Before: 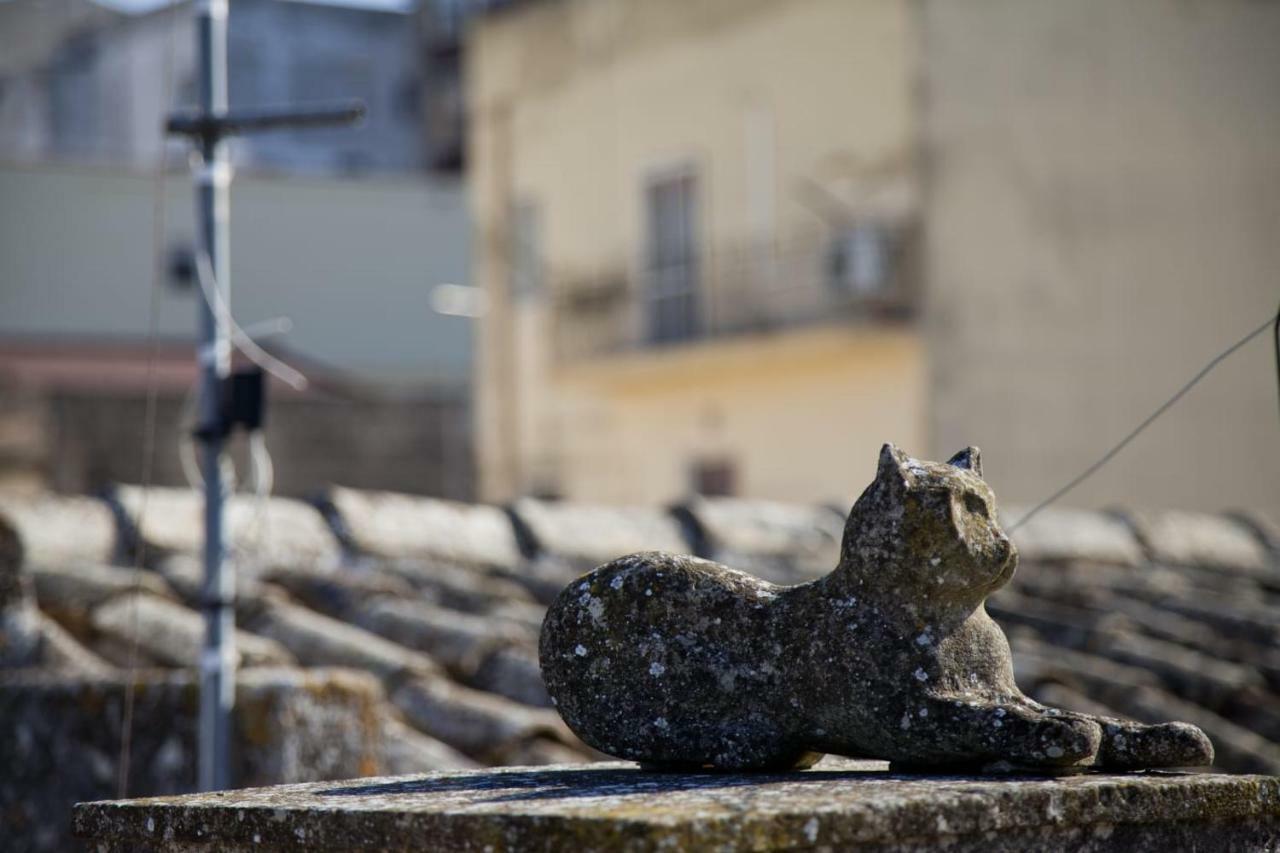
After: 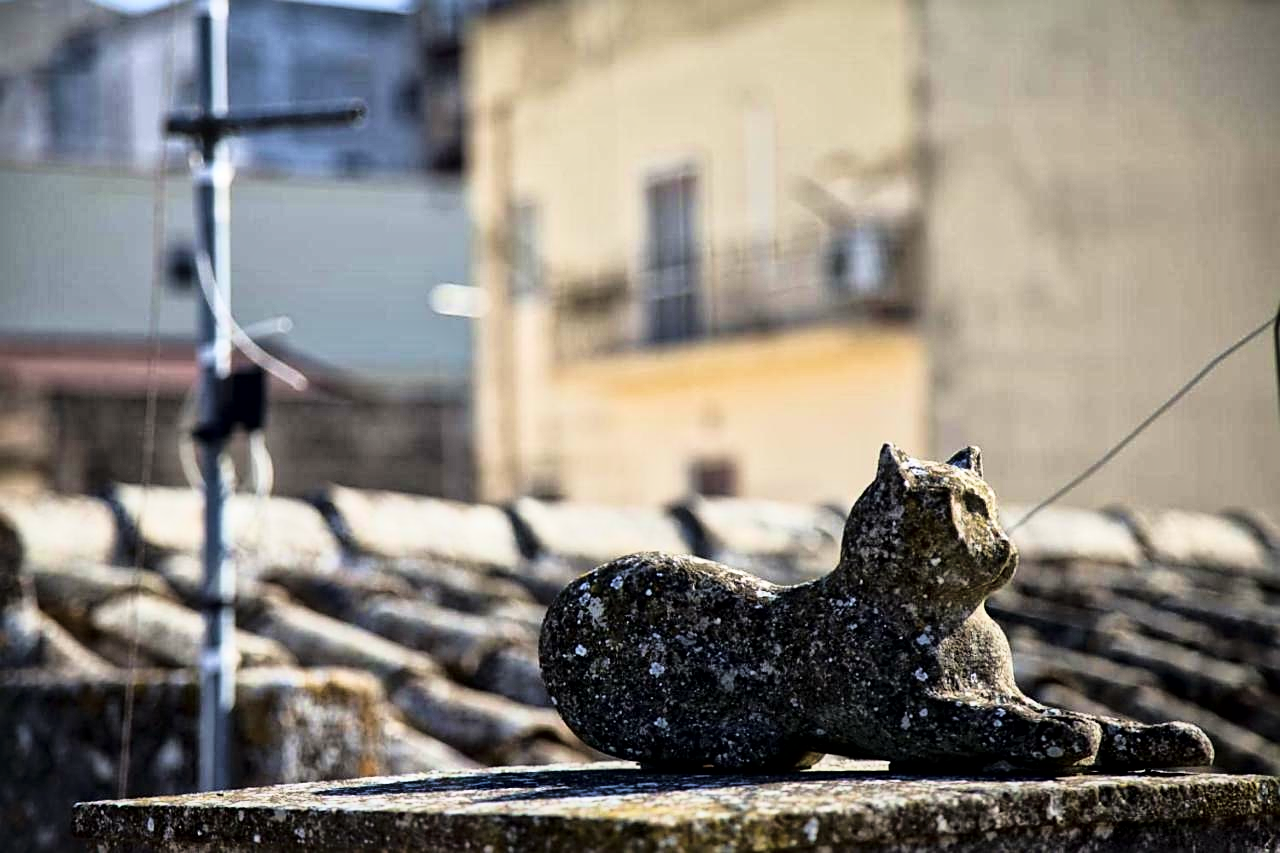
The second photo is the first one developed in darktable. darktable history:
tone curve: curves: ch0 [(0, 0) (0.046, 0.031) (0.163, 0.114) (0.391, 0.432) (0.488, 0.561) (0.695, 0.839) (0.785, 0.904) (1, 0.965)]; ch1 [(0, 0) (0.248, 0.252) (0.427, 0.412) (0.482, 0.462) (0.499, 0.499) (0.518, 0.518) (0.535, 0.577) (0.585, 0.623) (0.679, 0.743) (0.788, 0.809) (1, 1)]; ch2 [(0, 0) (0.313, 0.262) (0.427, 0.417) (0.473, 0.47) (0.503, 0.503) (0.523, 0.515) (0.557, 0.596) (0.598, 0.646) (0.708, 0.771) (1, 1)], color space Lab, linked channels, preserve colors none
sharpen: on, module defaults
local contrast: mode bilateral grid, contrast 19, coarseness 19, detail 163%, midtone range 0.2
velvia: on, module defaults
